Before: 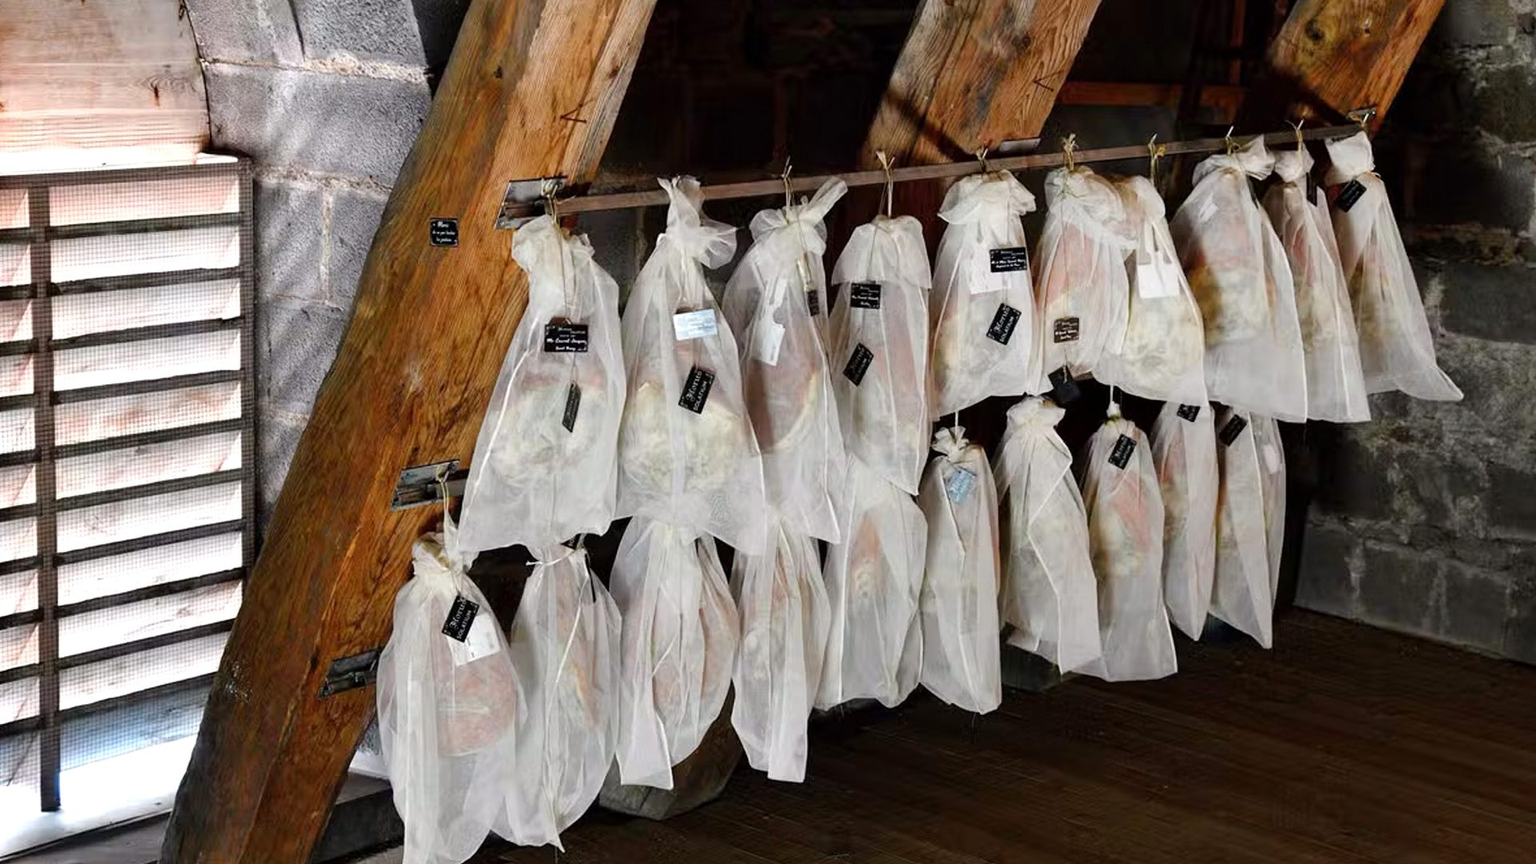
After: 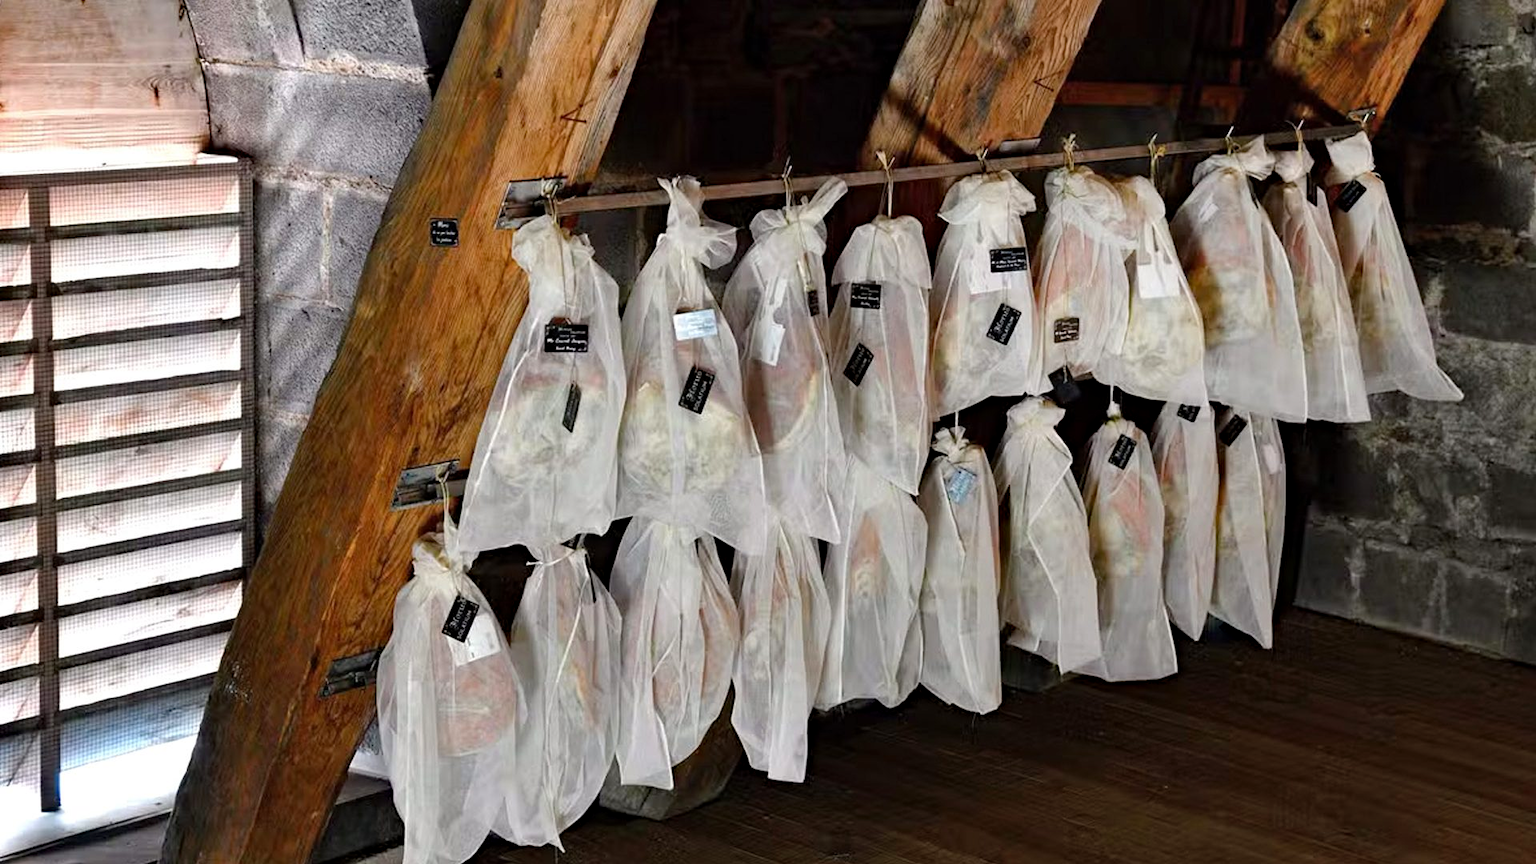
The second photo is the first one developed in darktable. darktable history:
haze removal: adaptive false
shadows and highlights: shadows 29.22, highlights -29.37, low approximation 0.01, soften with gaussian
